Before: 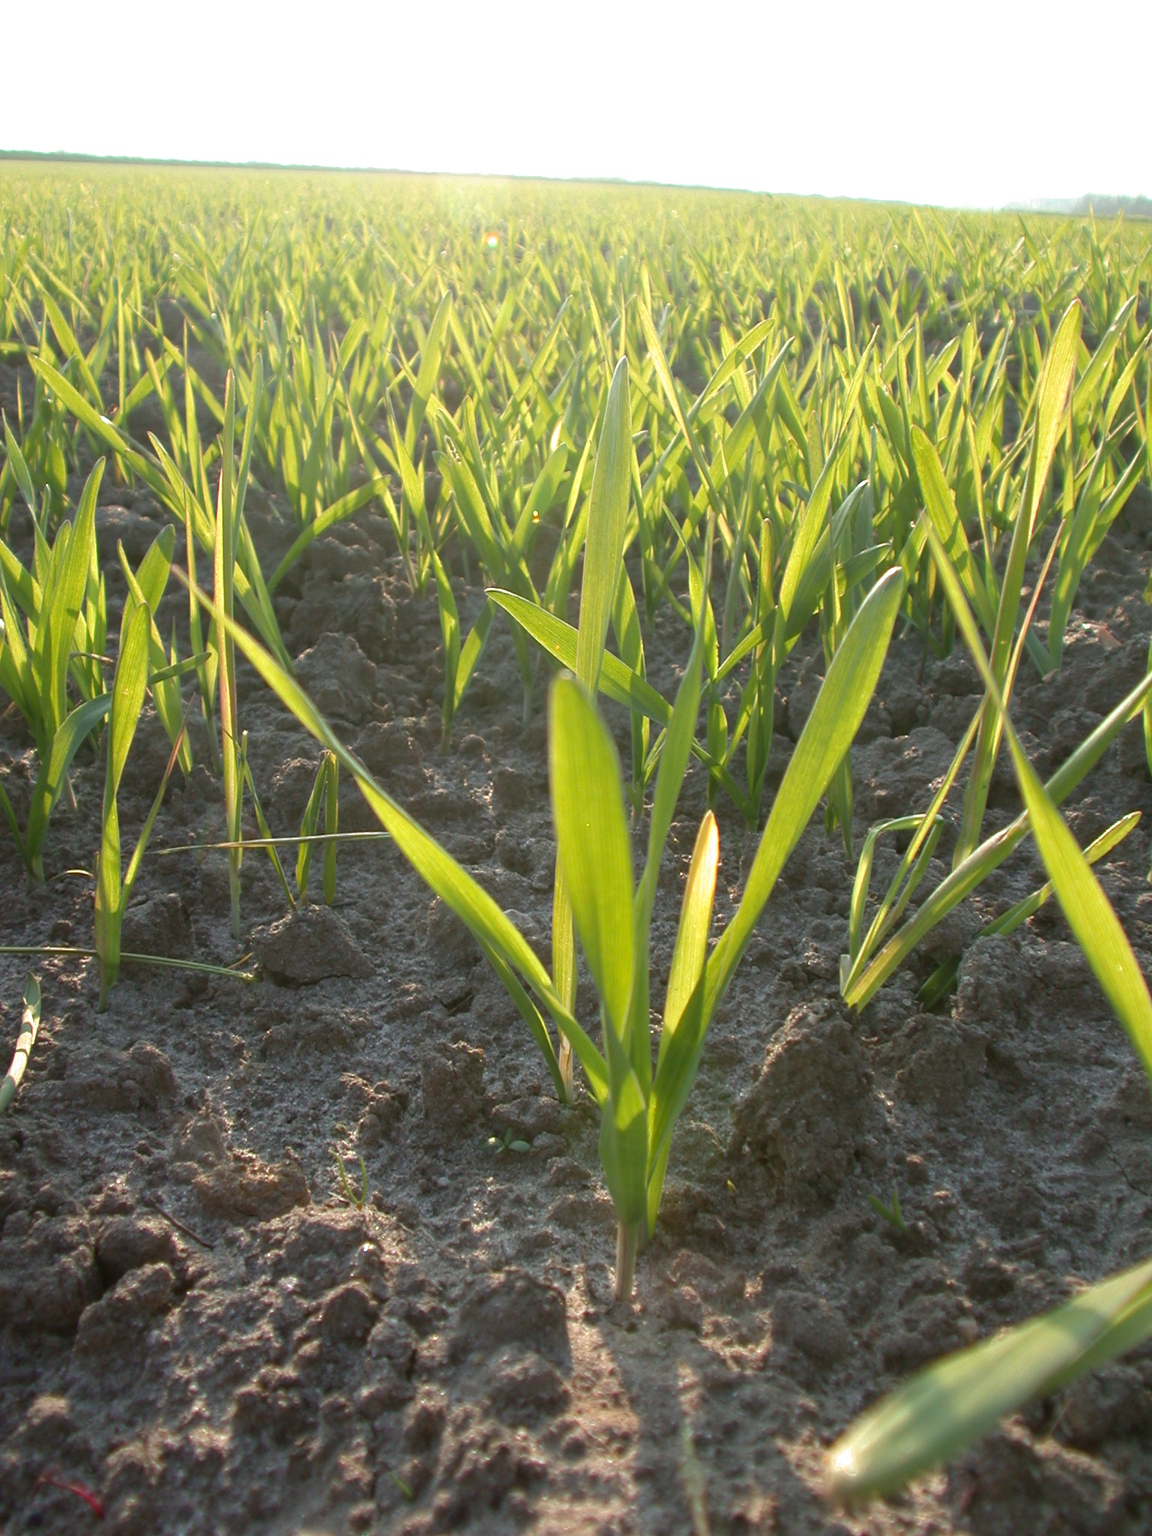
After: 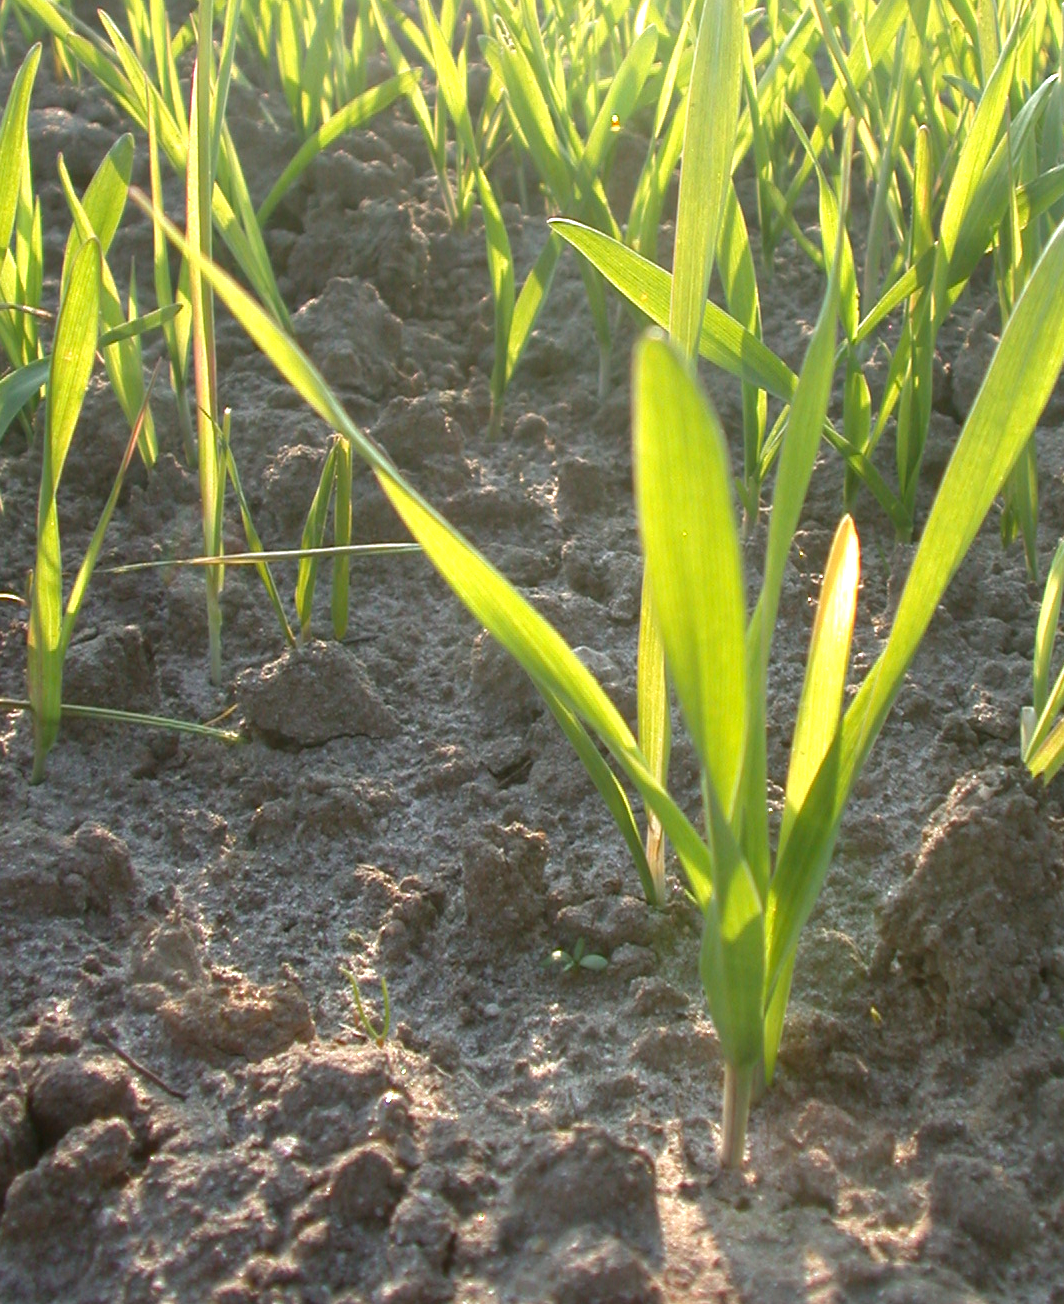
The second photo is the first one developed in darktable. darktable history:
exposure: exposure 0.566 EV, compensate highlight preservation false
crop: left 6.488%, top 27.668%, right 24.183%, bottom 8.656%
